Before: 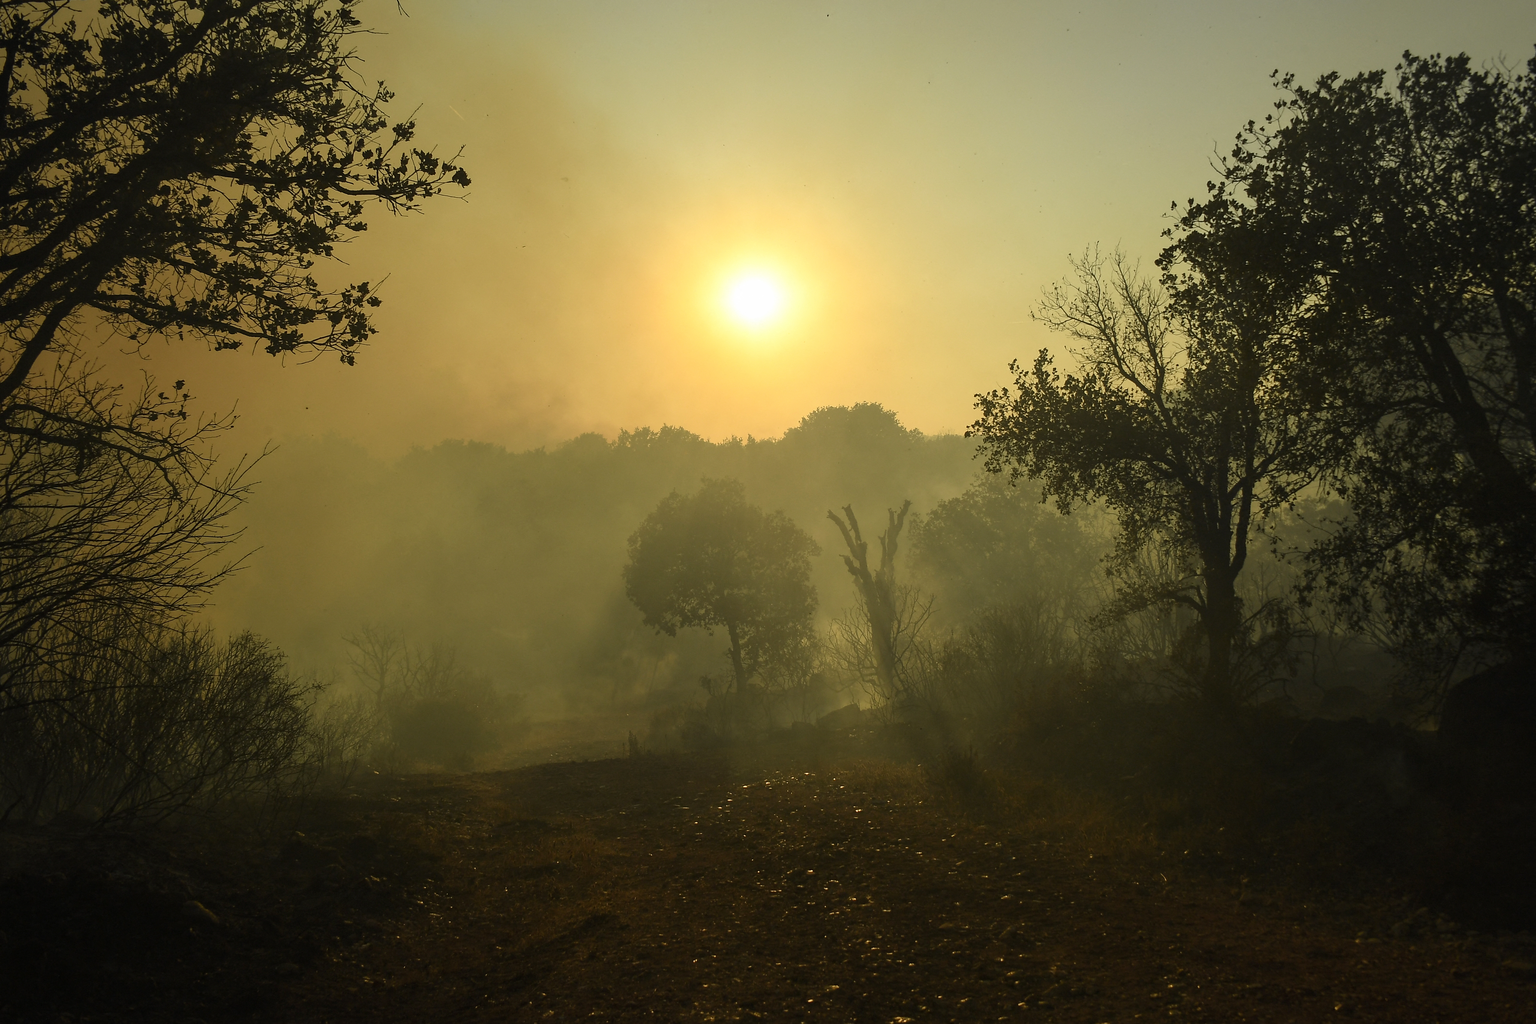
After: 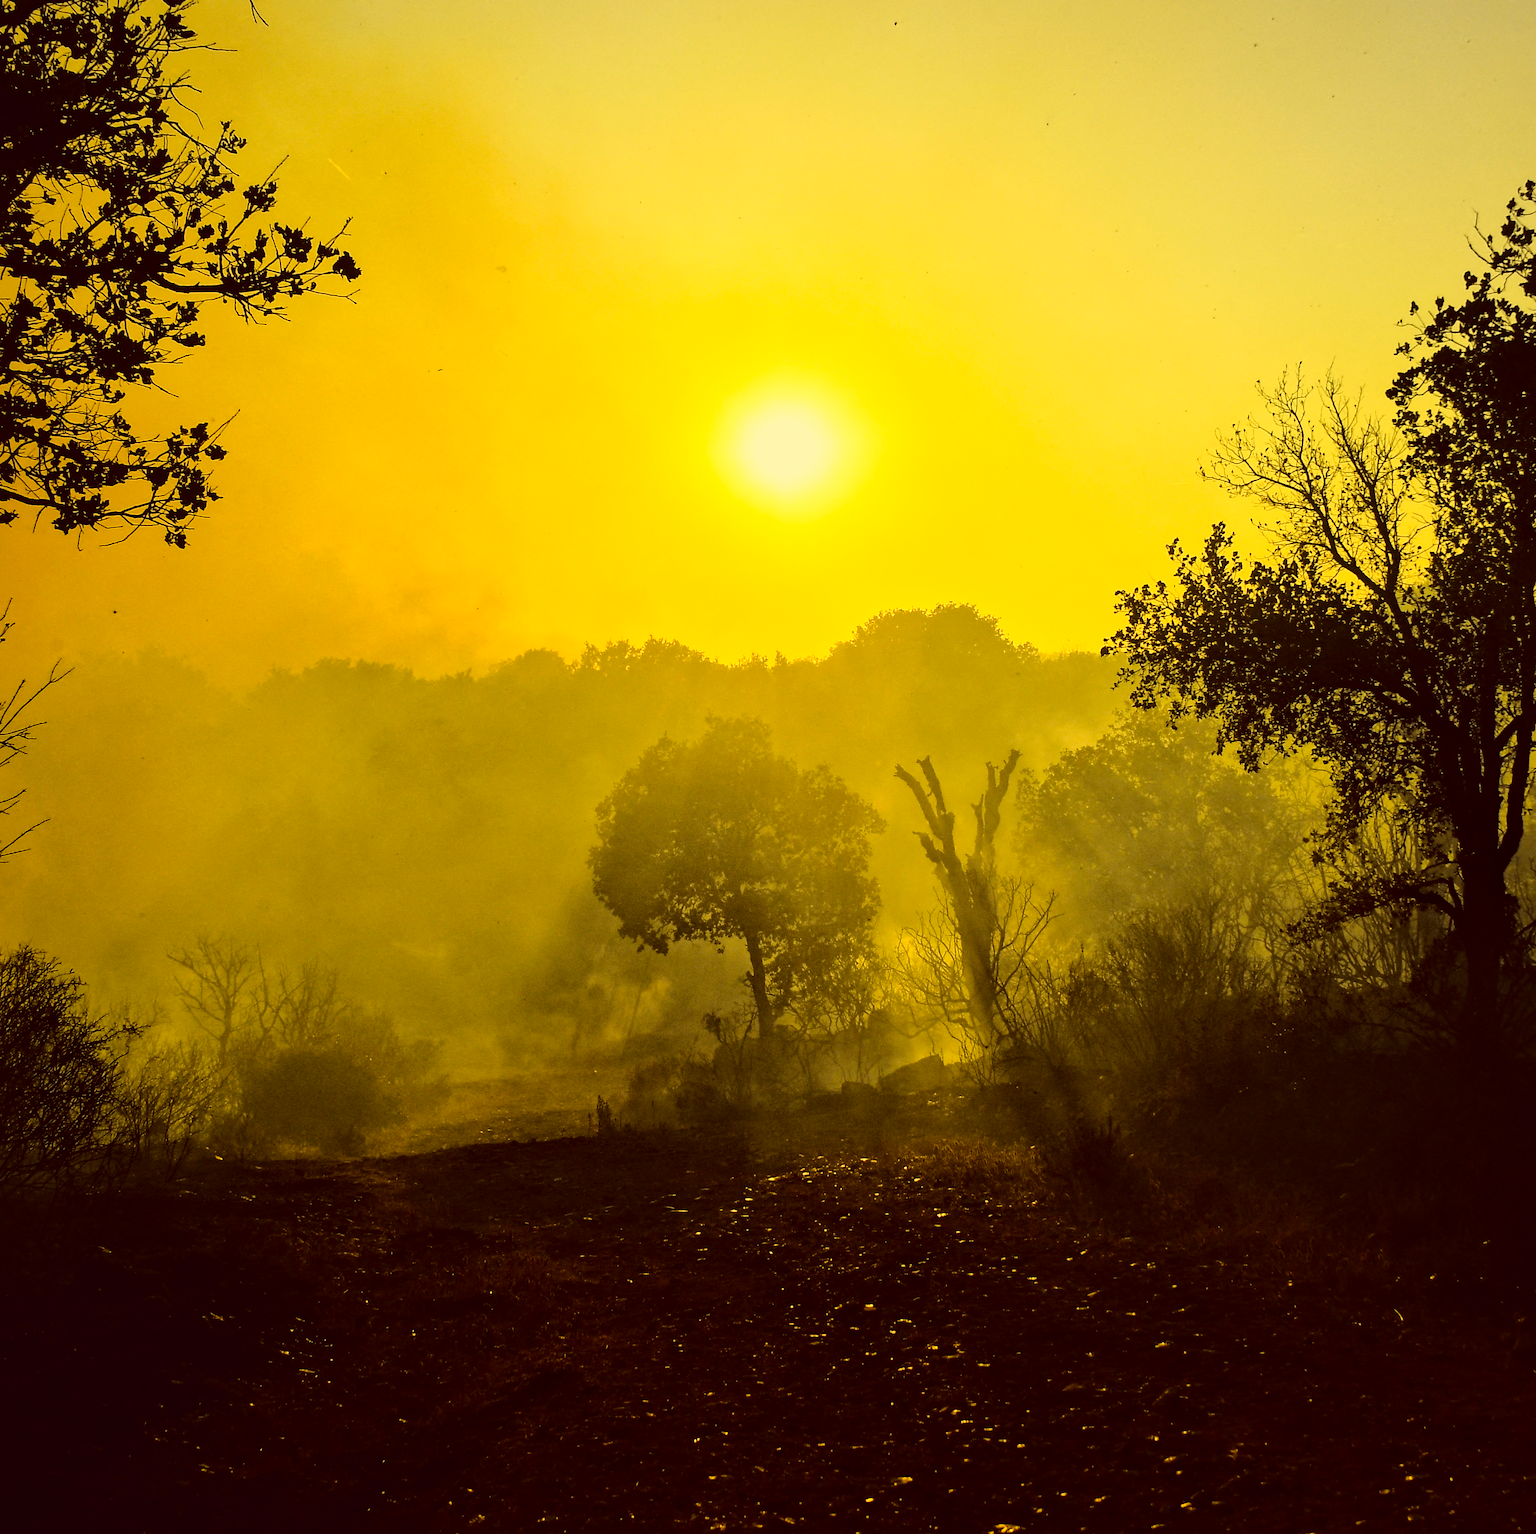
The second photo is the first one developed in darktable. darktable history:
color correction: highlights a* -0.544, highlights b* 39.59, shadows a* 9.46, shadows b* -0.16
local contrast: mode bilateral grid, contrast 19, coarseness 51, detail 158%, midtone range 0.2
crop and rotate: left 15.031%, right 18.243%
base curve: curves: ch0 [(0, 0) (0.032, 0.025) (0.121, 0.166) (0.206, 0.329) (0.605, 0.79) (1, 1)]
tone curve: curves: ch0 [(0.003, 0.015) (0.104, 0.07) (0.236, 0.218) (0.401, 0.443) (0.495, 0.55) (0.65, 0.68) (0.832, 0.858) (1, 0.977)]; ch1 [(0, 0) (0.161, 0.092) (0.35, 0.33) (0.379, 0.401) (0.45, 0.466) (0.489, 0.499) (0.55, 0.56) (0.621, 0.615) (0.718, 0.734) (1, 1)]; ch2 [(0, 0) (0.369, 0.427) (0.44, 0.434) (0.502, 0.501) (0.557, 0.55) (0.586, 0.59) (1, 1)], color space Lab, independent channels, preserve colors none
